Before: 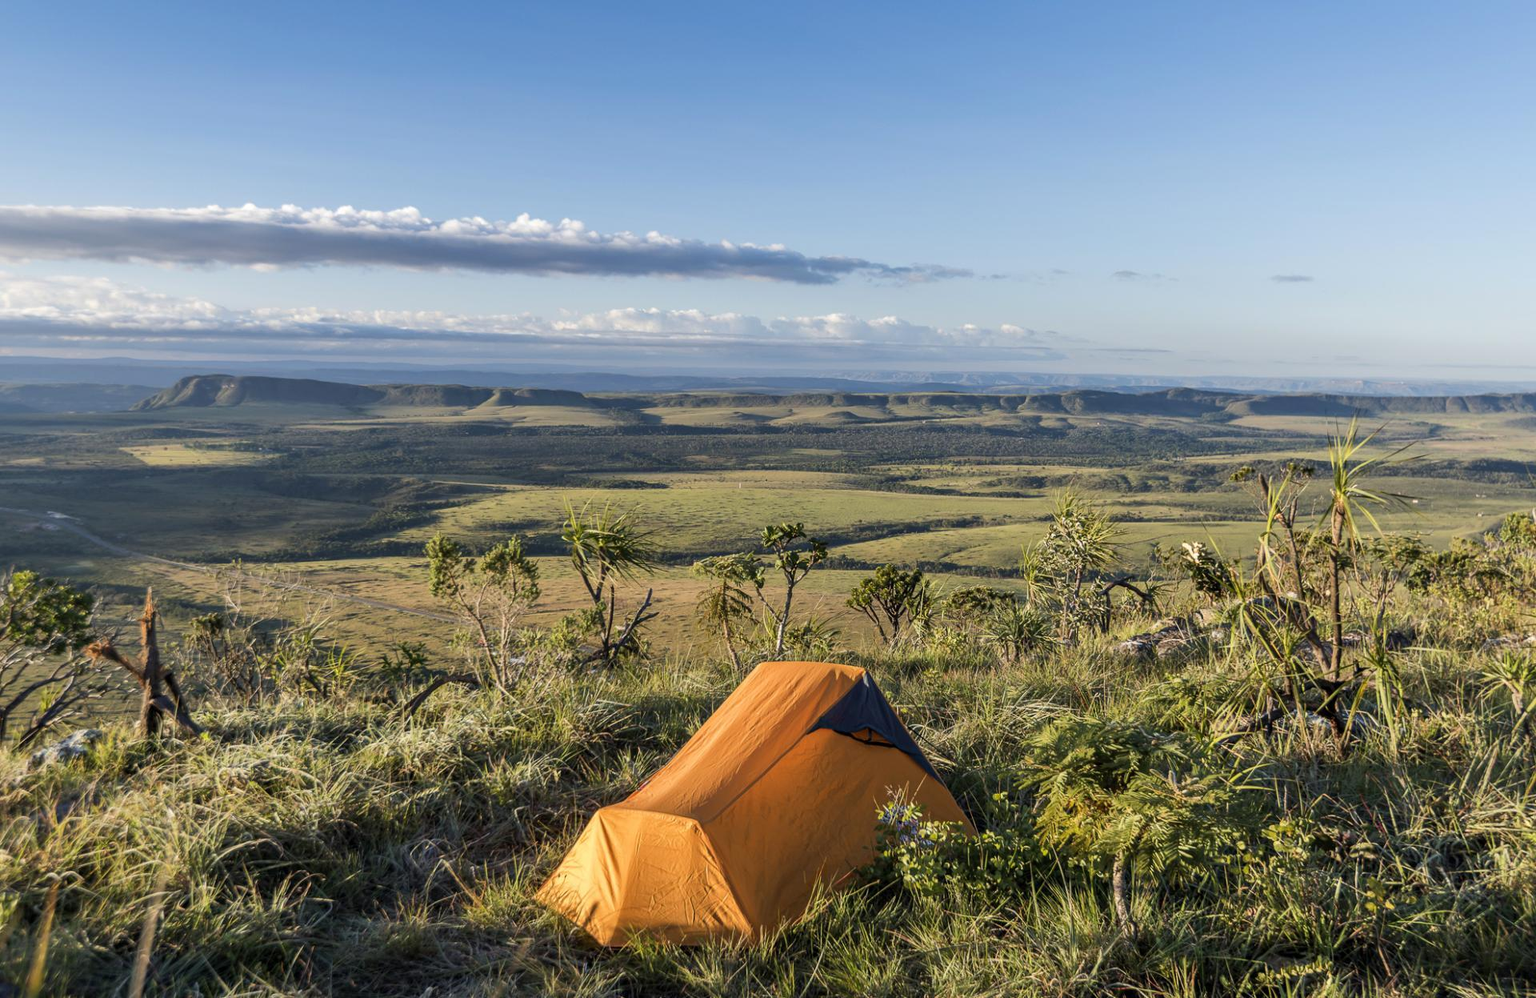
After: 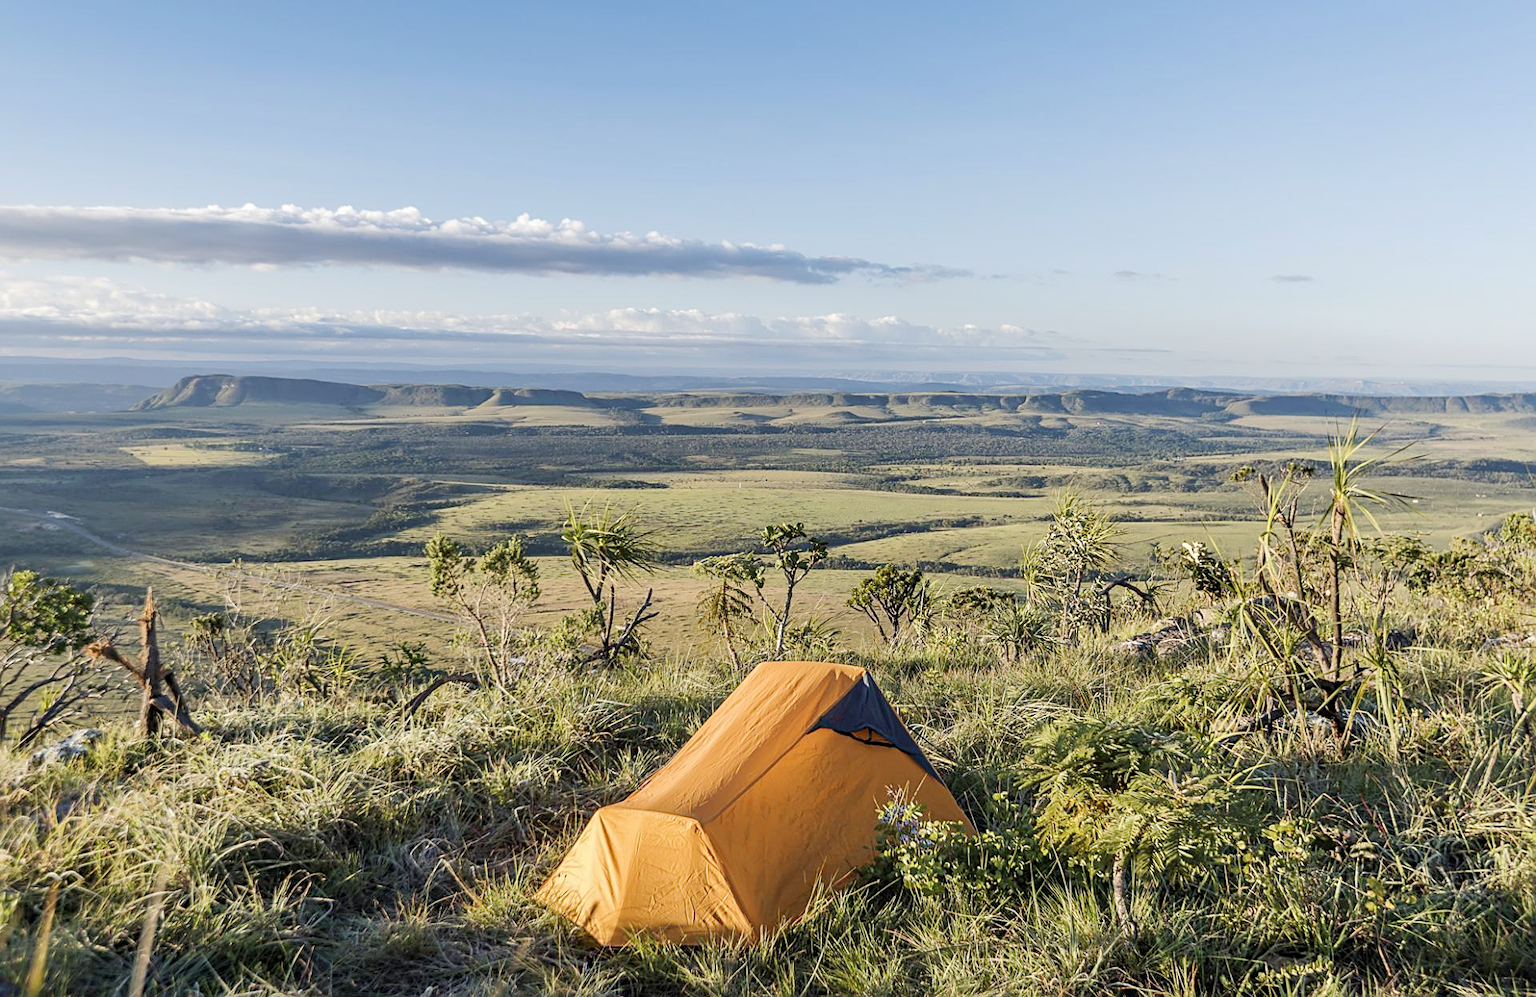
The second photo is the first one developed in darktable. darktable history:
base curve: curves: ch0 [(0, 0) (0.158, 0.273) (0.879, 0.895) (1, 1)], preserve colors none
sharpen: on, module defaults
